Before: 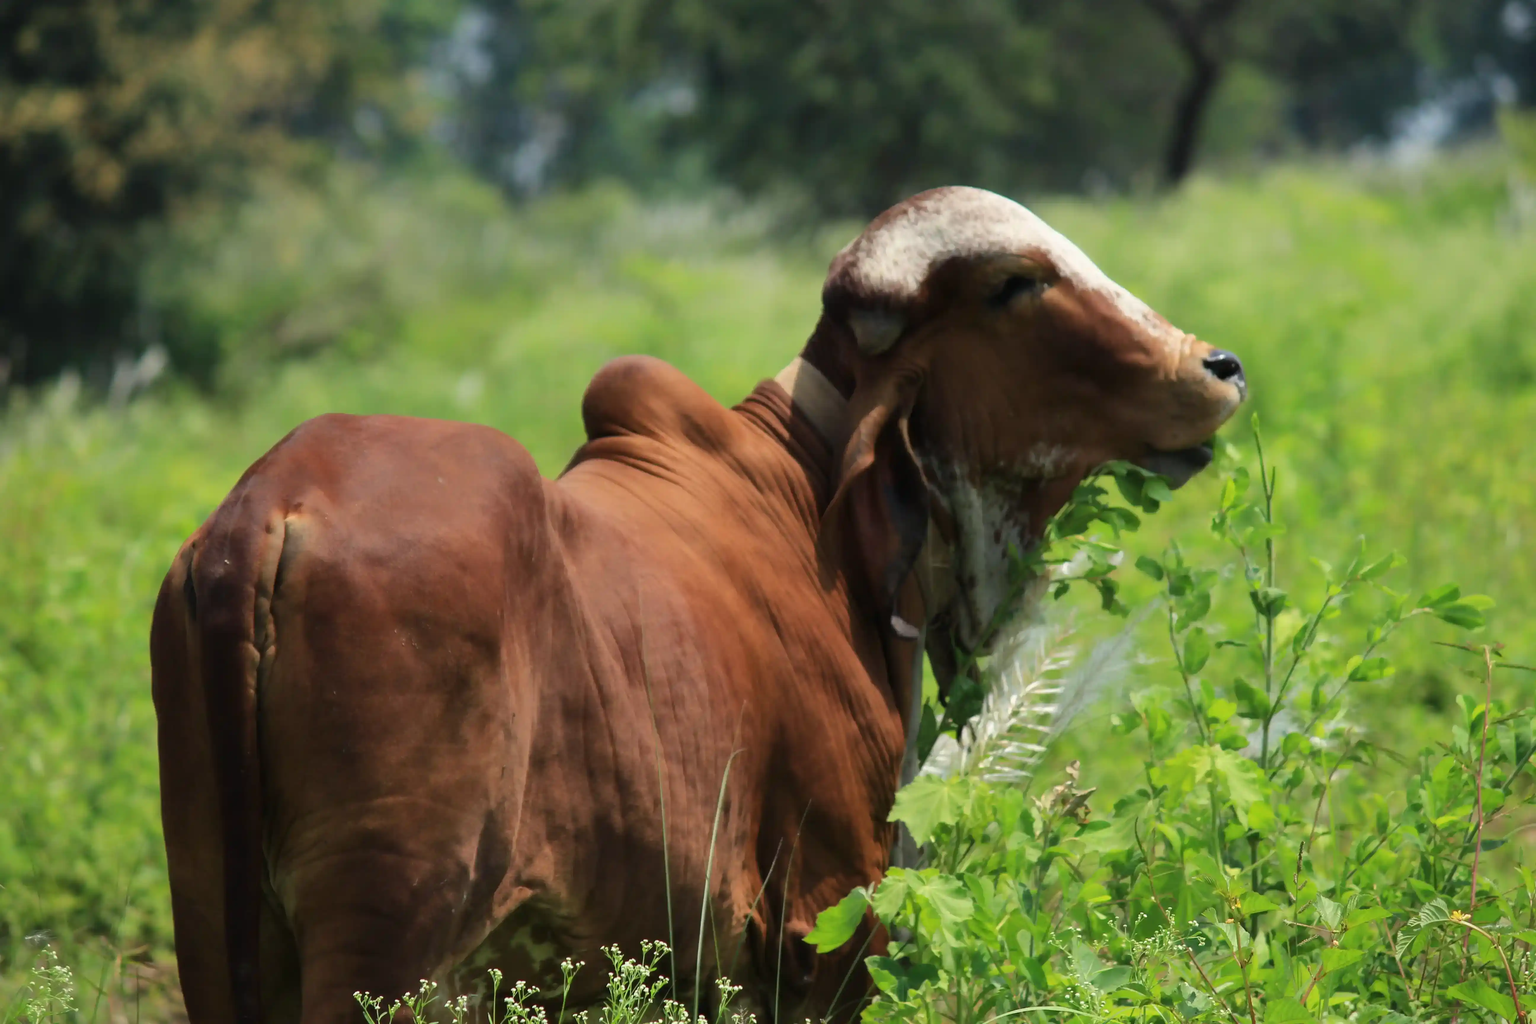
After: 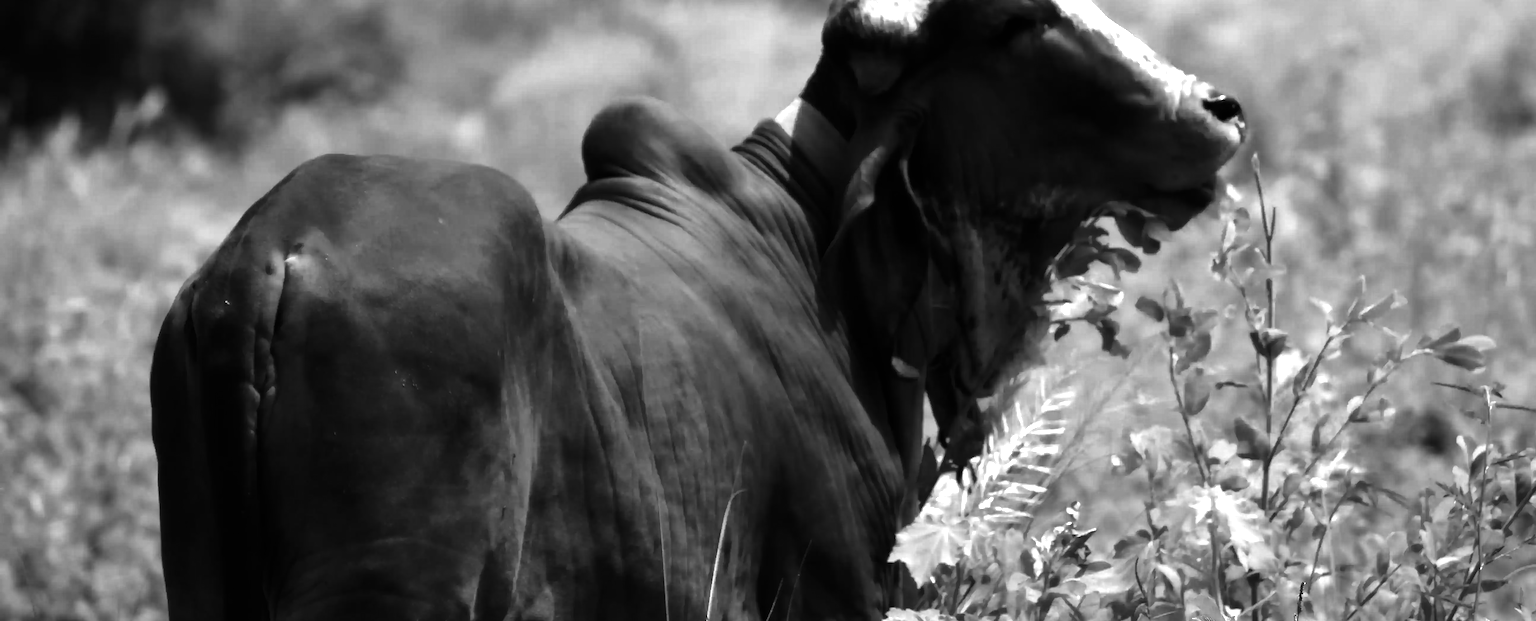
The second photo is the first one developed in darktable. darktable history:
exposure: black level correction 0, exposure 0.9 EV, compensate highlight preservation false
crop and rotate: top 25.357%, bottom 13.942%
contrast brightness saturation: contrast -0.03, brightness -0.59, saturation -1
